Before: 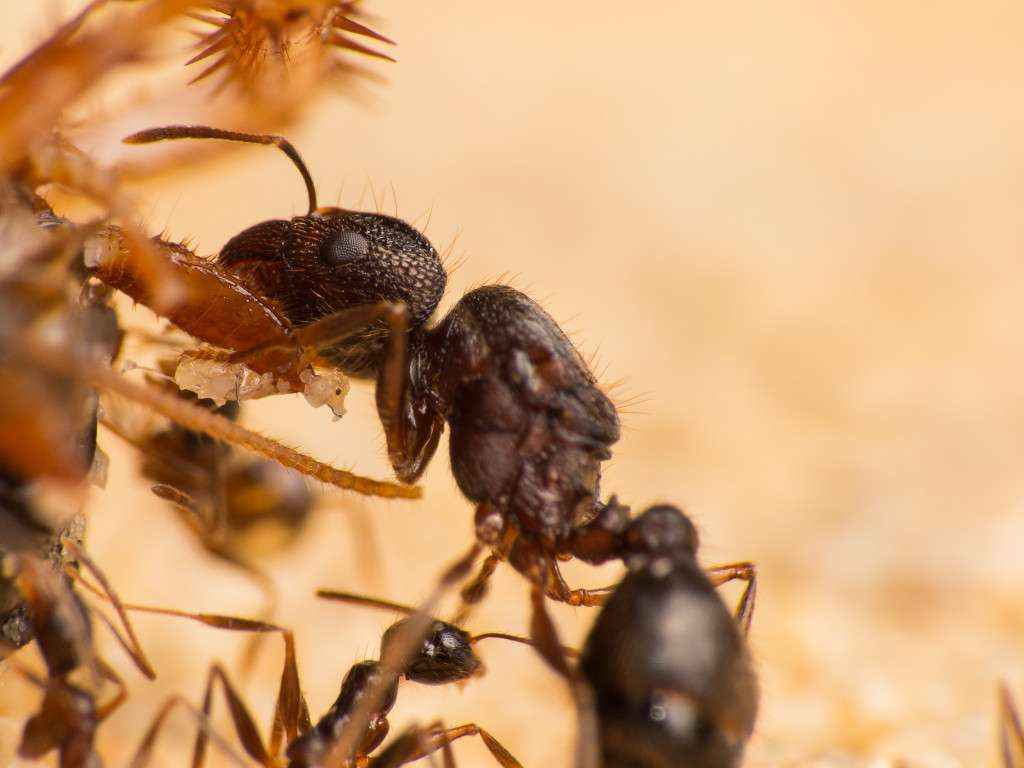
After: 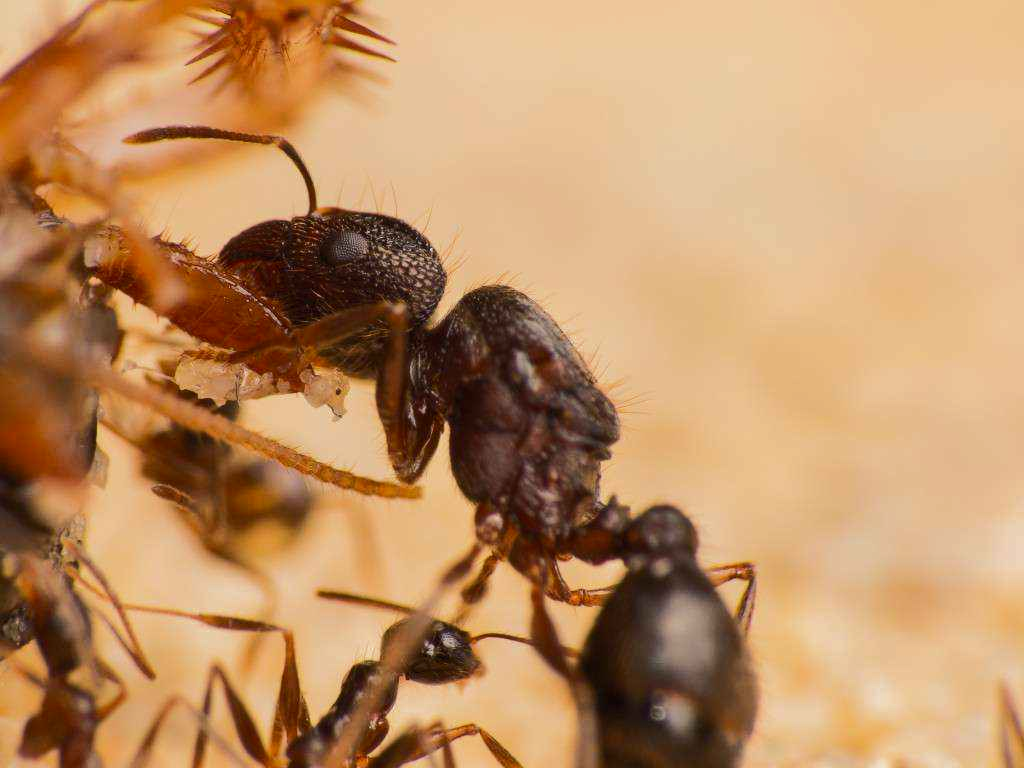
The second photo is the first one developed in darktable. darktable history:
tone curve: curves: ch0 [(0, 0) (0.003, 0.01) (0.011, 0.014) (0.025, 0.029) (0.044, 0.051) (0.069, 0.072) (0.1, 0.097) (0.136, 0.123) (0.177, 0.16) (0.224, 0.2) (0.277, 0.248) (0.335, 0.305) (0.399, 0.37) (0.468, 0.454) (0.543, 0.534) (0.623, 0.609) (0.709, 0.681) (0.801, 0.752) (0.898, 0.841) (1, 1)], color space Lab, independent channels, preserve colors none
